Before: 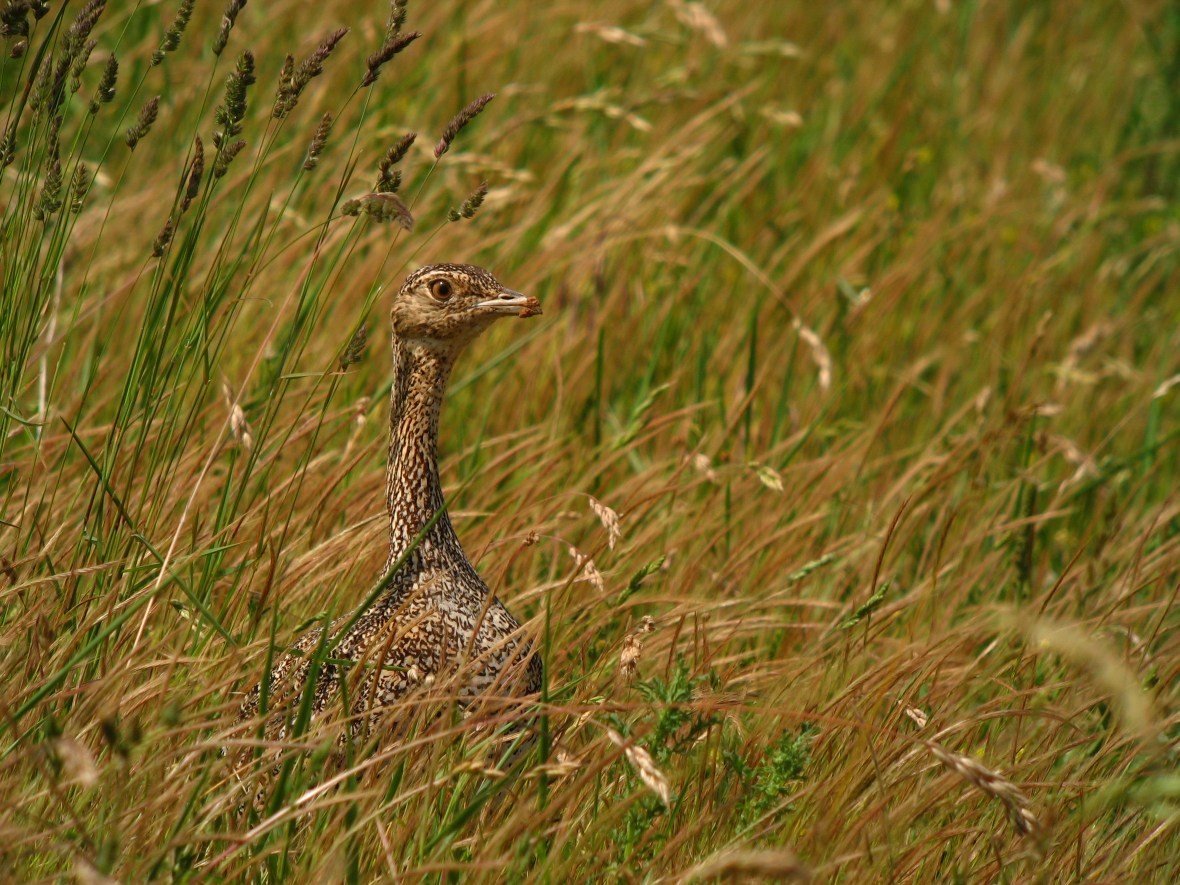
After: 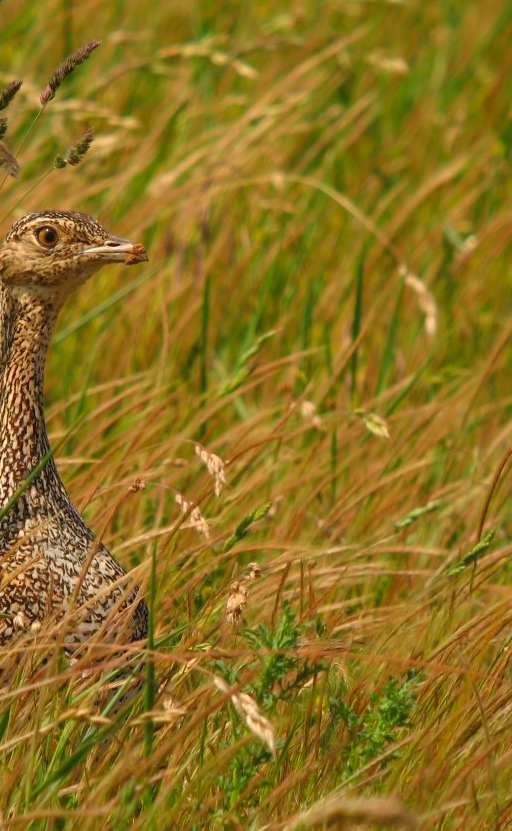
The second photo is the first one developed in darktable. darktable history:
contrast brightness saturation: brightness 0.09, saturation 0.19
crop: left 33.452%, top 6.025%, right 23.155%
